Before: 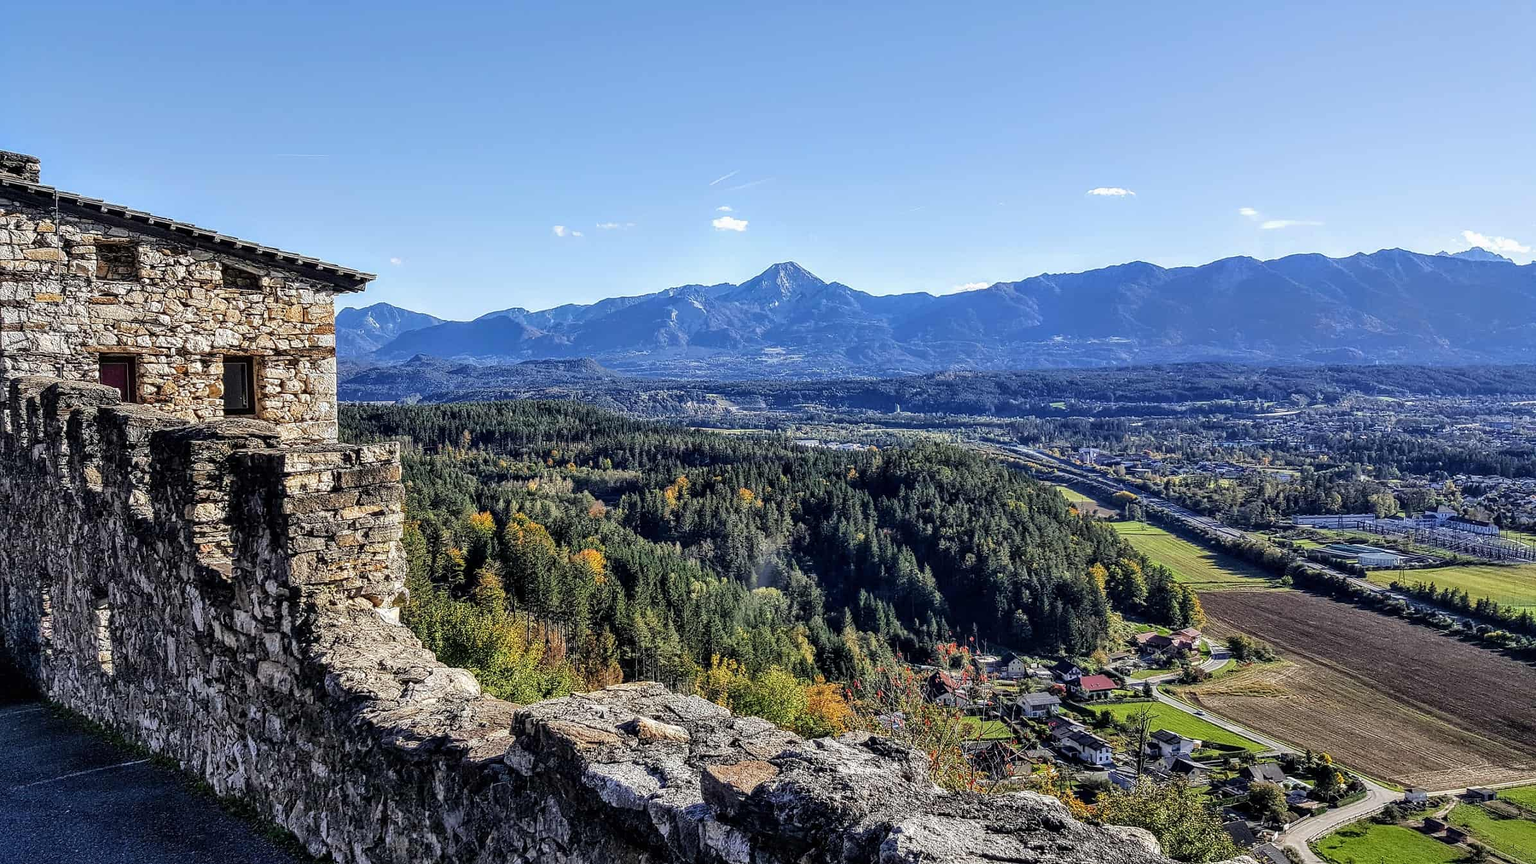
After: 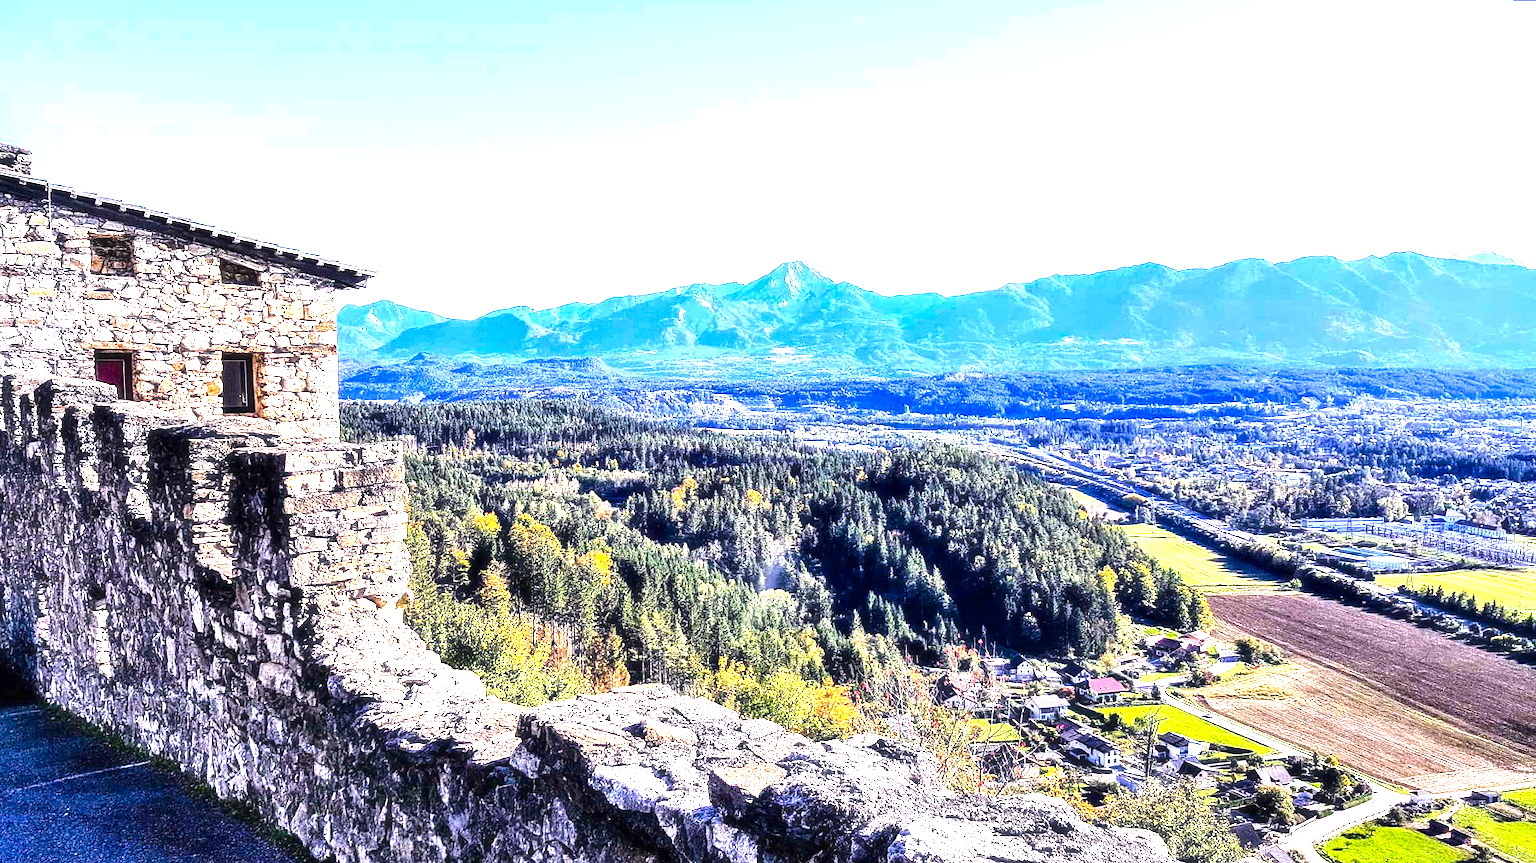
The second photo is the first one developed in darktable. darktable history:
color balance rgb: perceptual saturation grading › global saturation 20%, perceptual saturation grading › highlights -25%, perceptual saturation grading › shadows 25%, global vibrance 50%
exposure: black level correction 0, exposure 1.3 EV, compensate highlight preservation false
white balance: red 1.05, blue 1.072
tone equalizer: -8 EV -0.75 EV, -7 EV -0.7 EV, -6 EV -0.6 EV, -5 EV -0.4 EV, -3 EV 0.4 EV, -2 EV 0.6 EV, -1 EV 0.7 EV, +0 EV 0.75 EV, edges refinement/feathering 500, mask exposure compensation -1.57 EV, preserve details no
grain: coarseness 0.09 ISO
haze removal: strength -0.05
rotate and perspective: rotation 0.174°, lens shift (vertical) 0.013, lens shift (horizontal) 0.019, shear 0.001, automatic cropping original format, crop left 0.007, crop right 0.991, crop top 0.016, crop bottom 0.997
